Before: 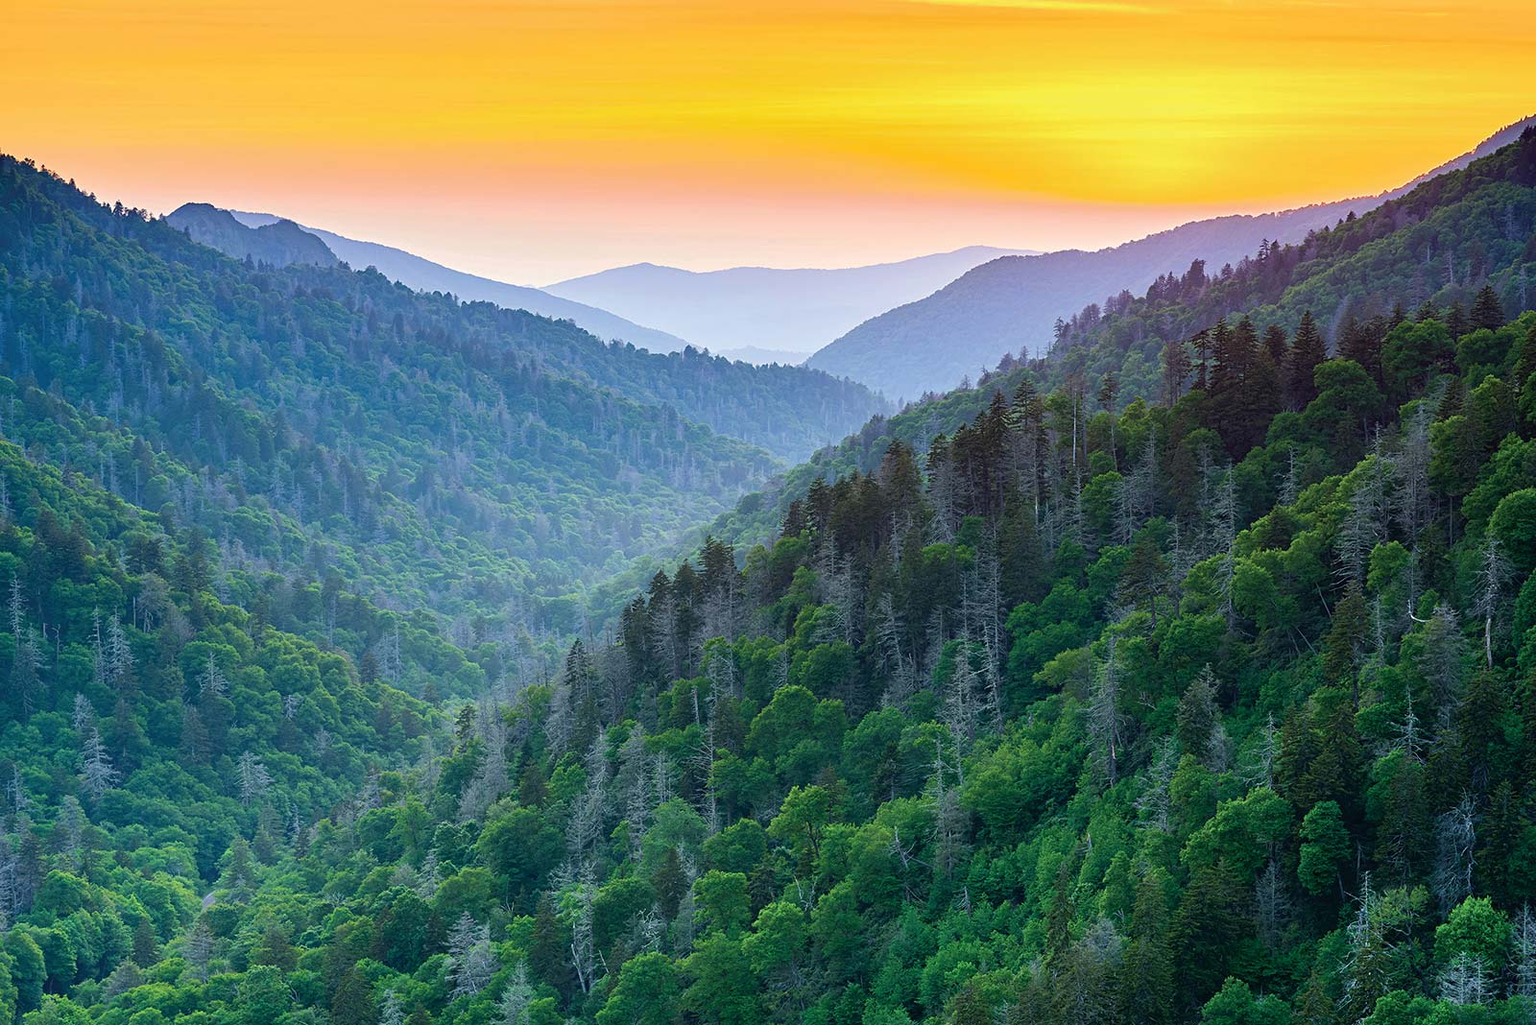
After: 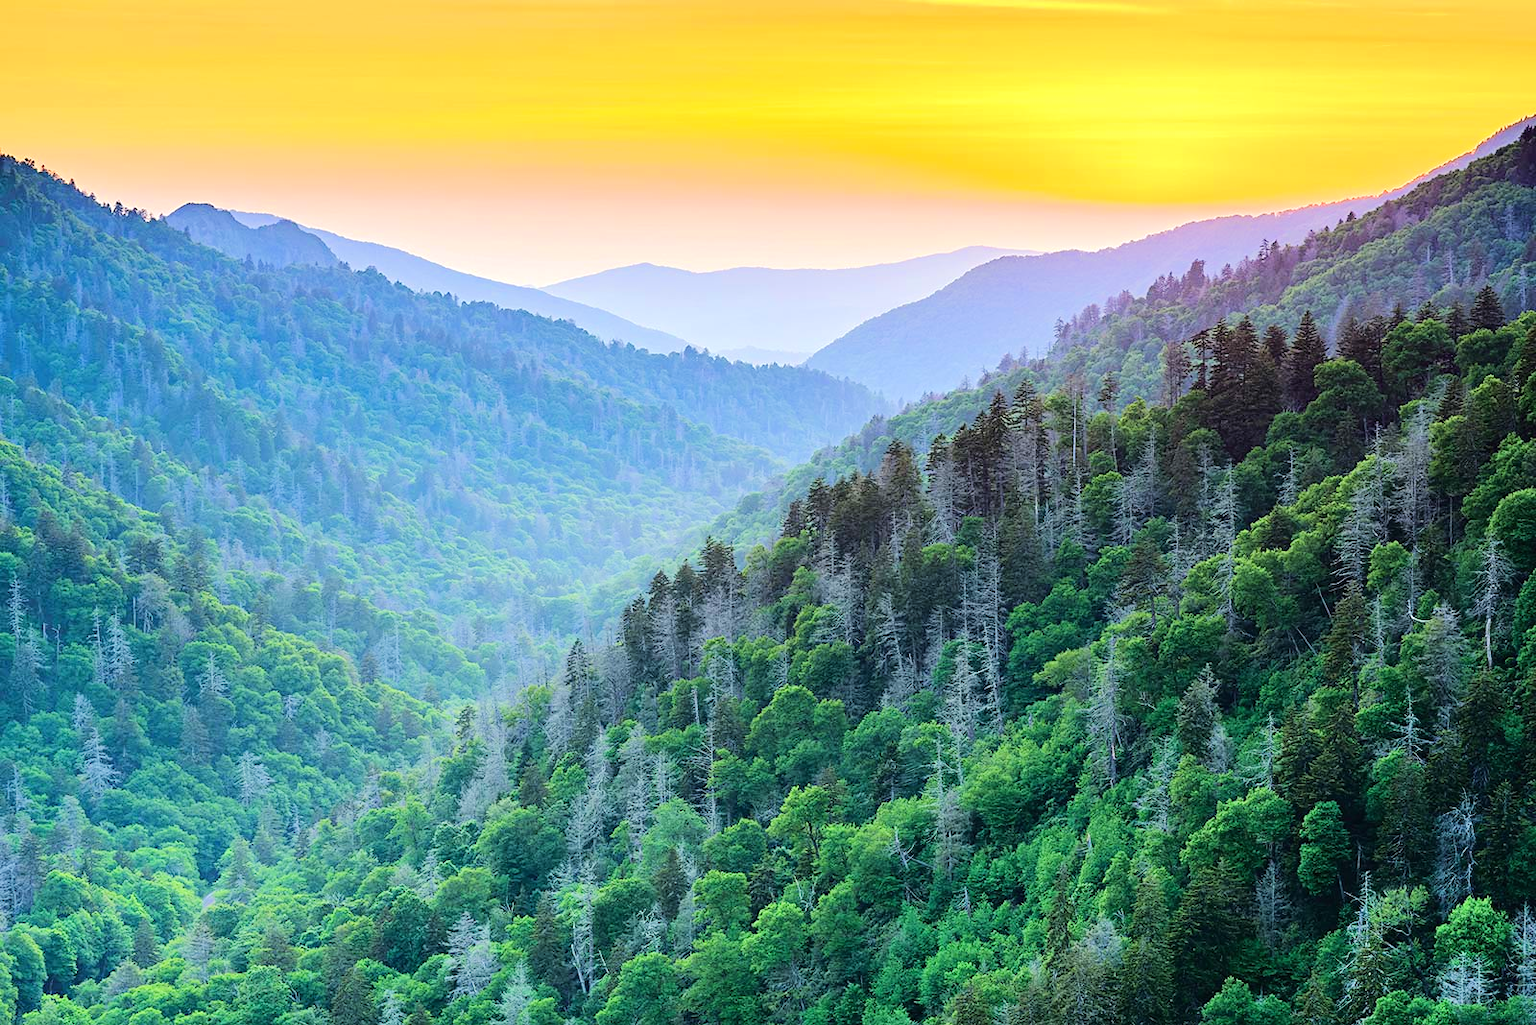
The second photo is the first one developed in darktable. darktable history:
tone equalizer: -7 EV 0.145 EV, -6 EV 0.604 EV, -5 EV 1.17 EV, -4 EV 1.34 EV, -3 EV 1.12 EV, -2 EV 0.6 EV, -1 EV 0.146 EV, edges refinement/feathering 500, mask exposure compensation -1.57 EV, preserve details no
